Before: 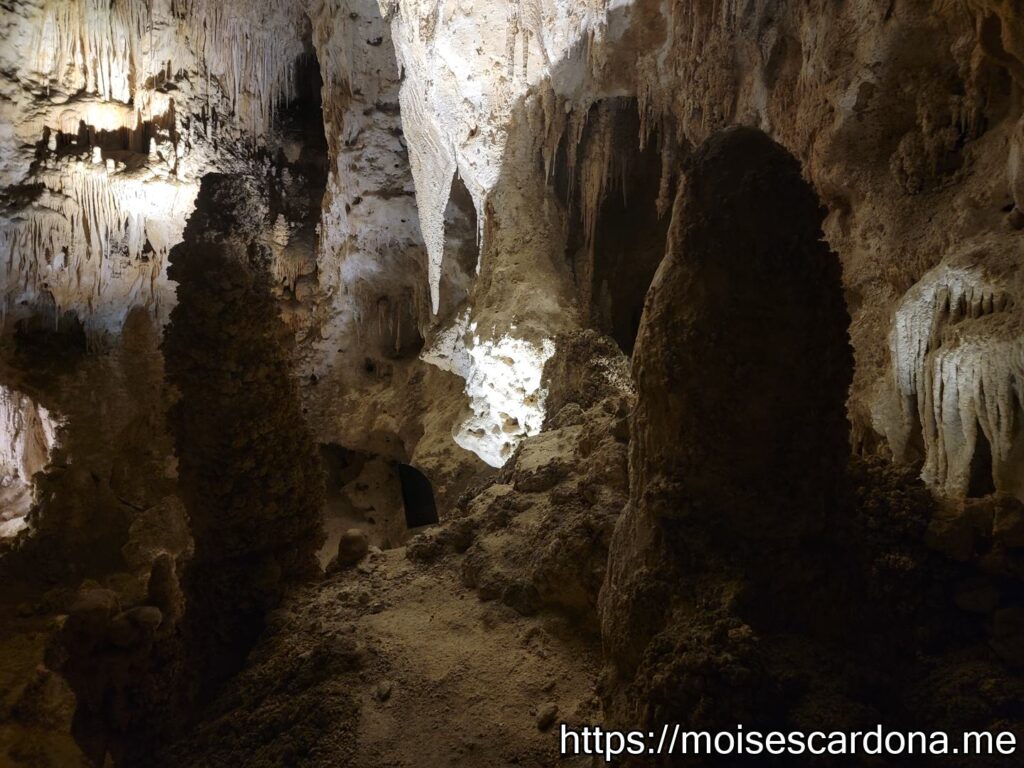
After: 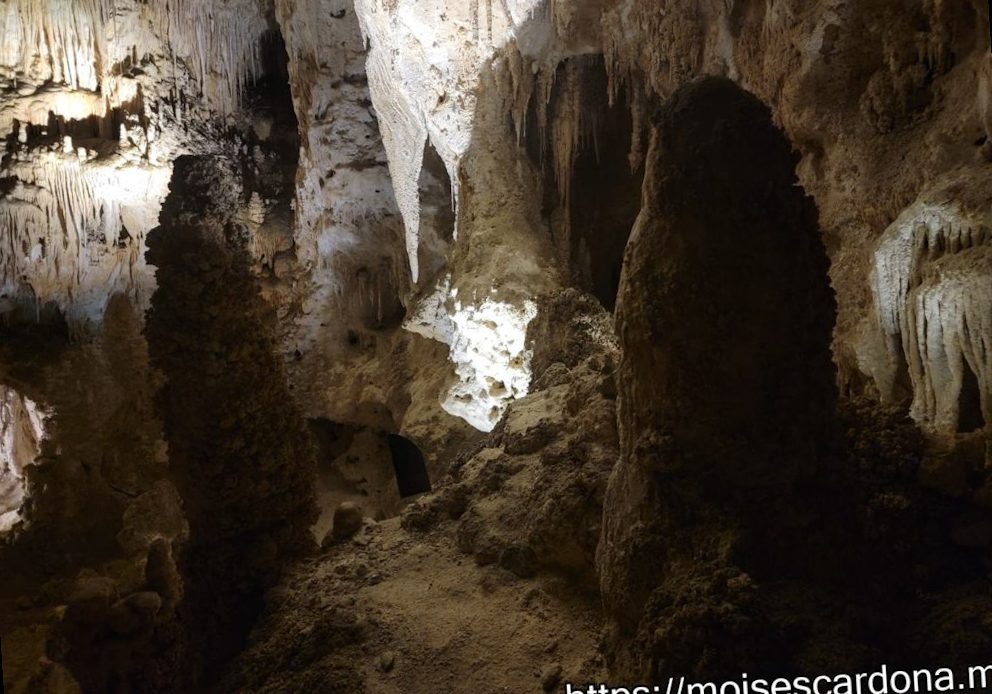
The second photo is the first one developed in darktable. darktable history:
rotate and perspective: rotation -3.52°, crop left 0.036, crop right 0.964, crop top 0.081, crop bottom 0.919
